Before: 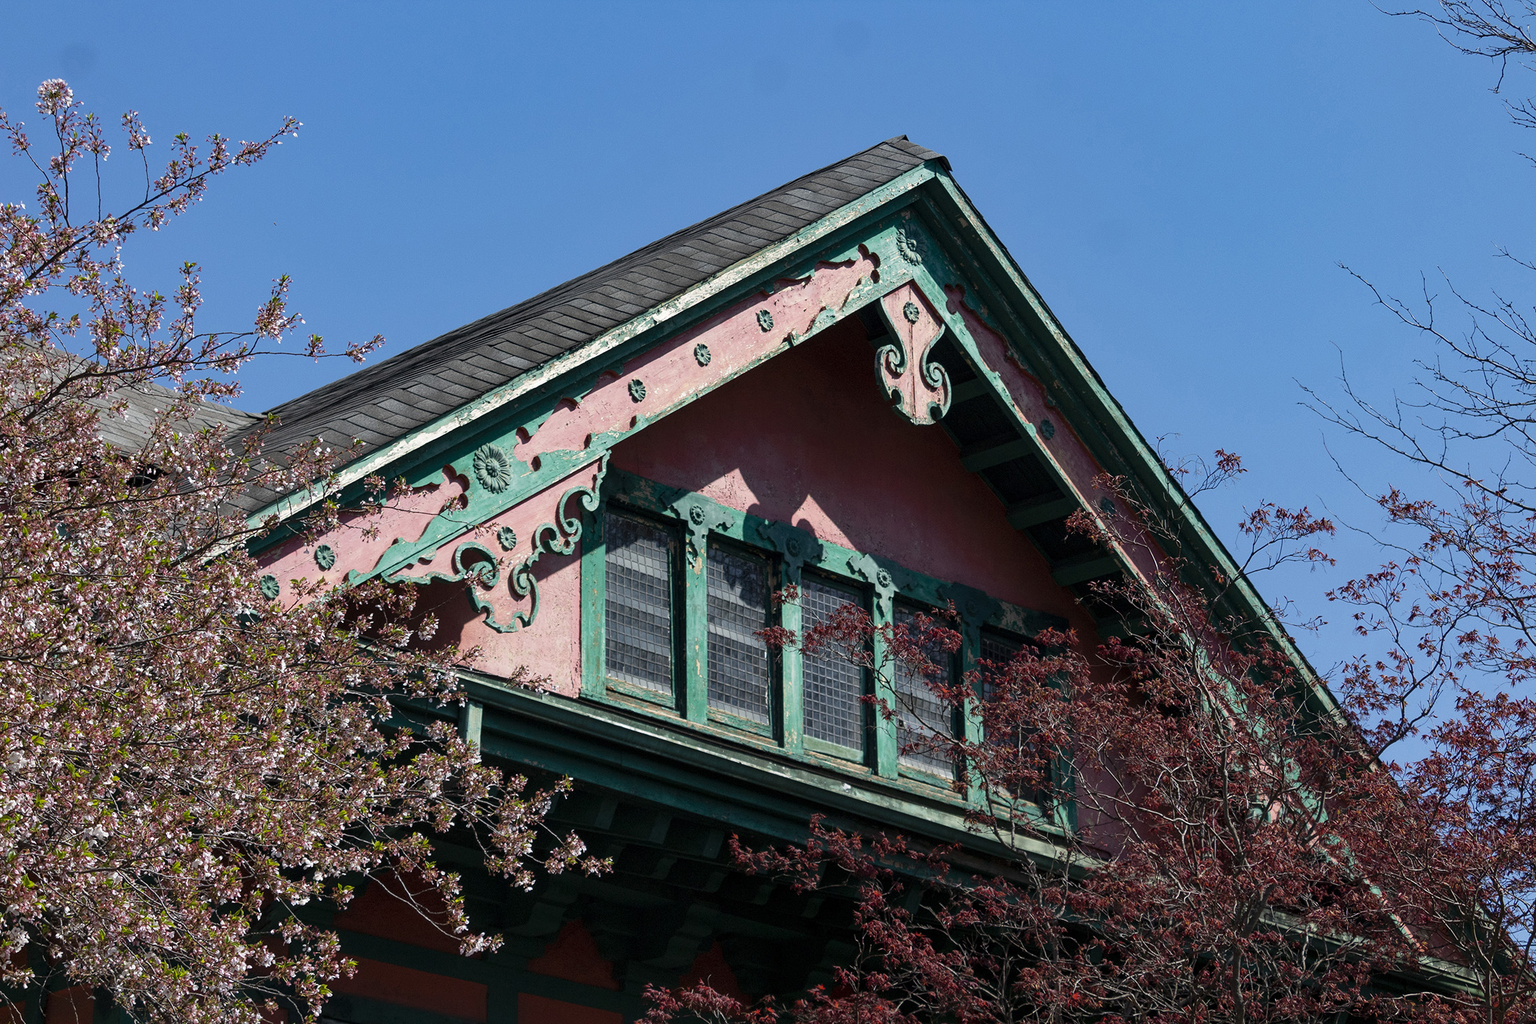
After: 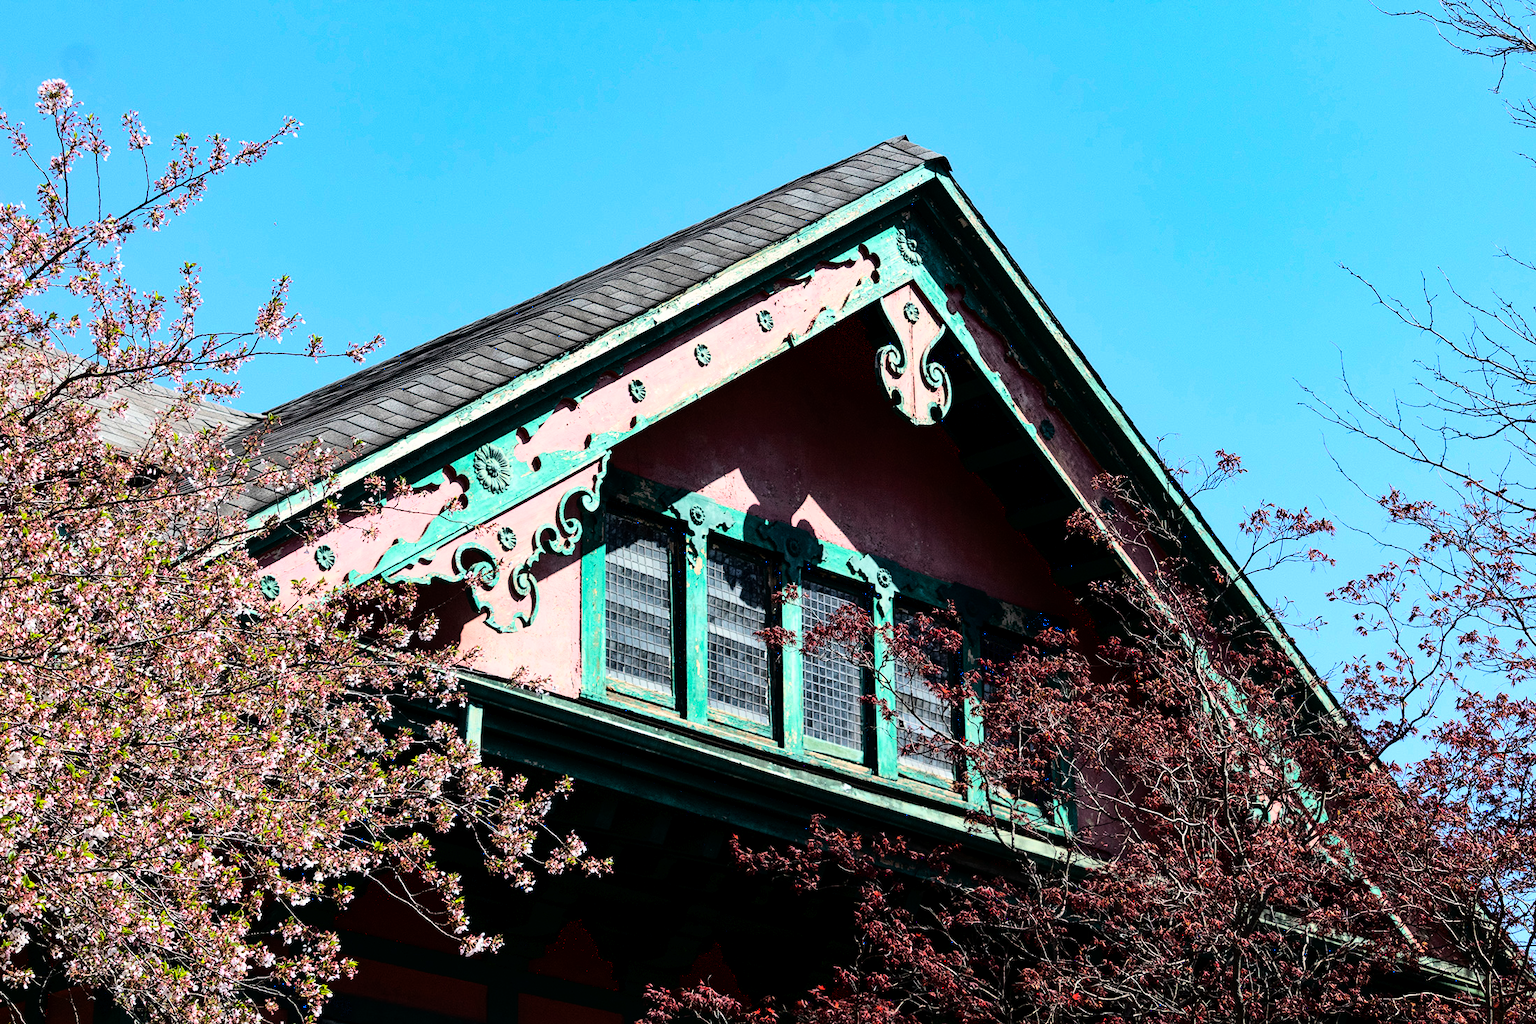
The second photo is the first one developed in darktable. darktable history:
base curve: curves: ch0 [(0, 0) (0, 0) (0.002, 0.001) (0.008, 0.003) (0.019, 0.011) (0.037, 0.037) (0.064, 0.11) (0.102, 0.232) (0.152, 0.379) (0.216, 0.524) (0.296, 0.665) (0.394, 0.789) (0.512, 0.881) (0.651, 0.945) (0.813, 0.986) (1, 1)]
exposure: black level correction 0.001, compensate highlight preservation false
